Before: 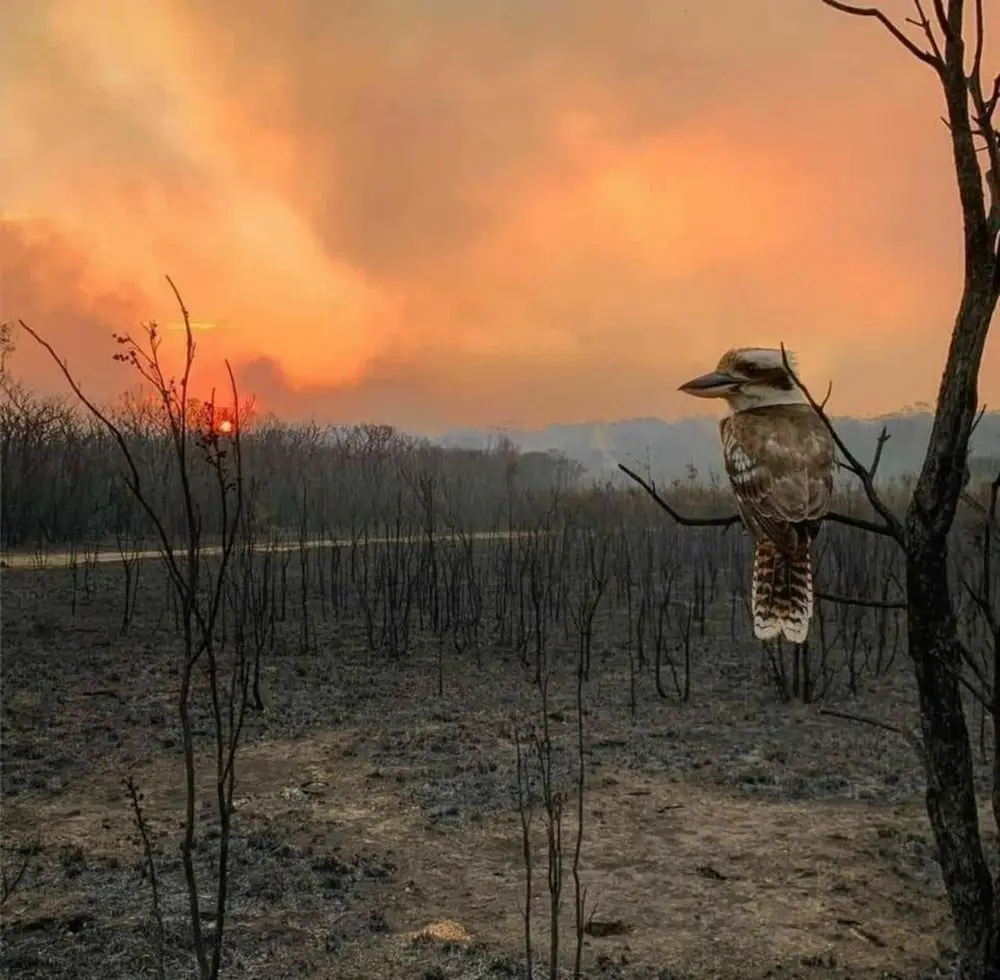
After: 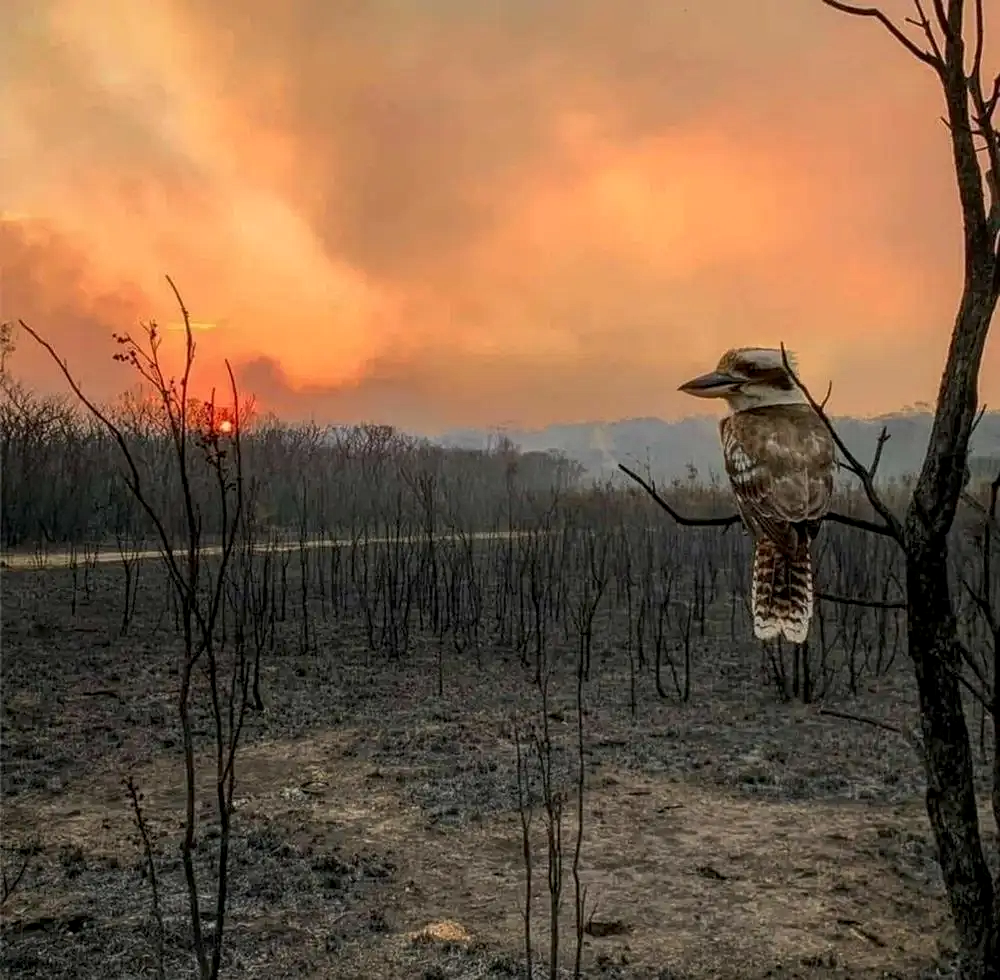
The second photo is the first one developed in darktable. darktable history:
local contrast: on, module defaults
sharpen: radius 1.272, amount 0.305, threshold 0
